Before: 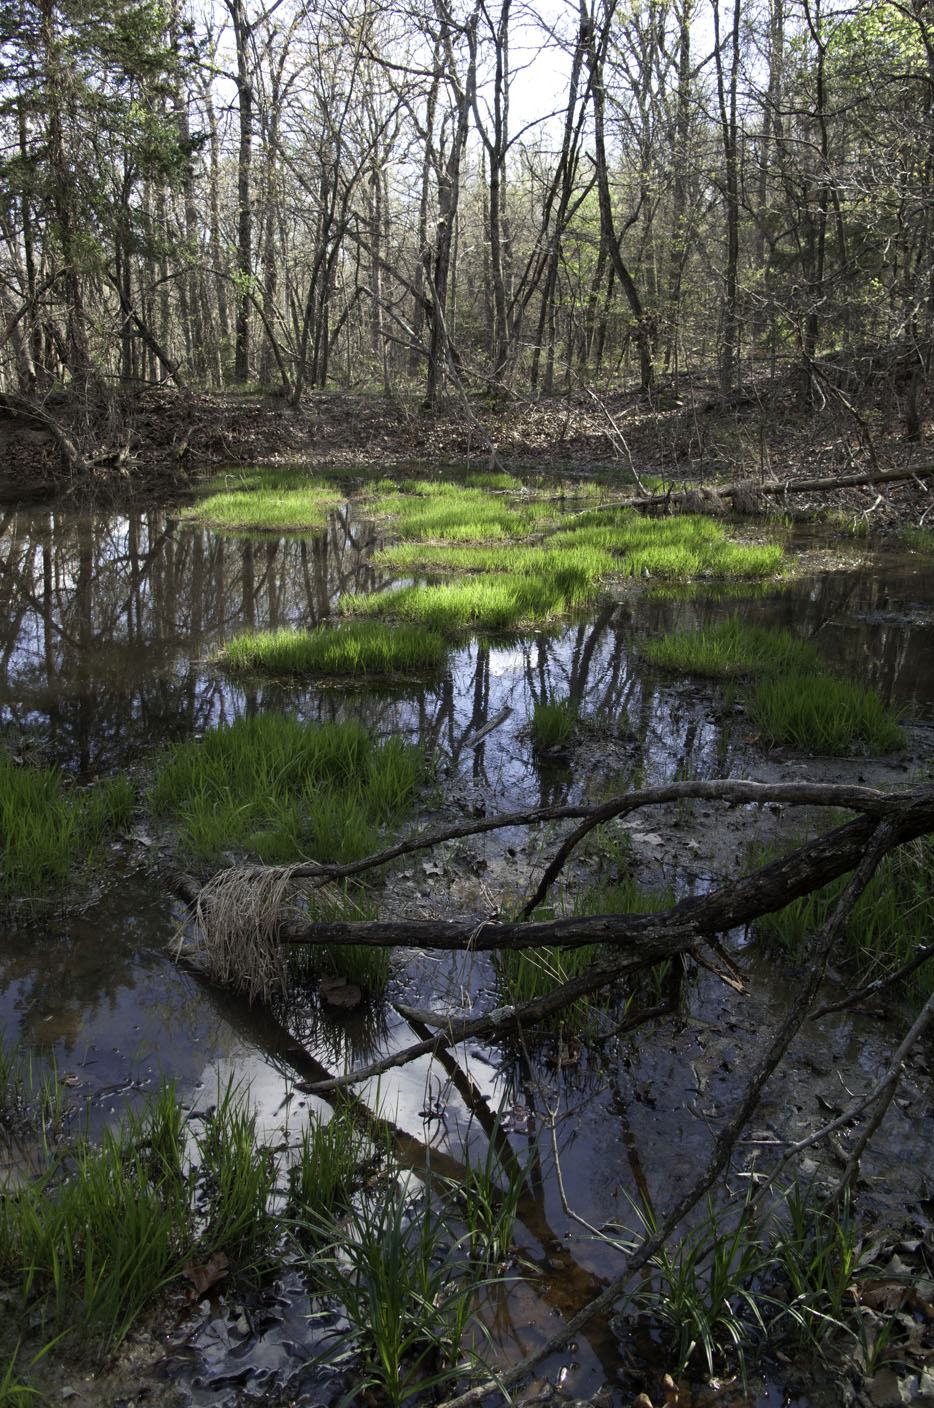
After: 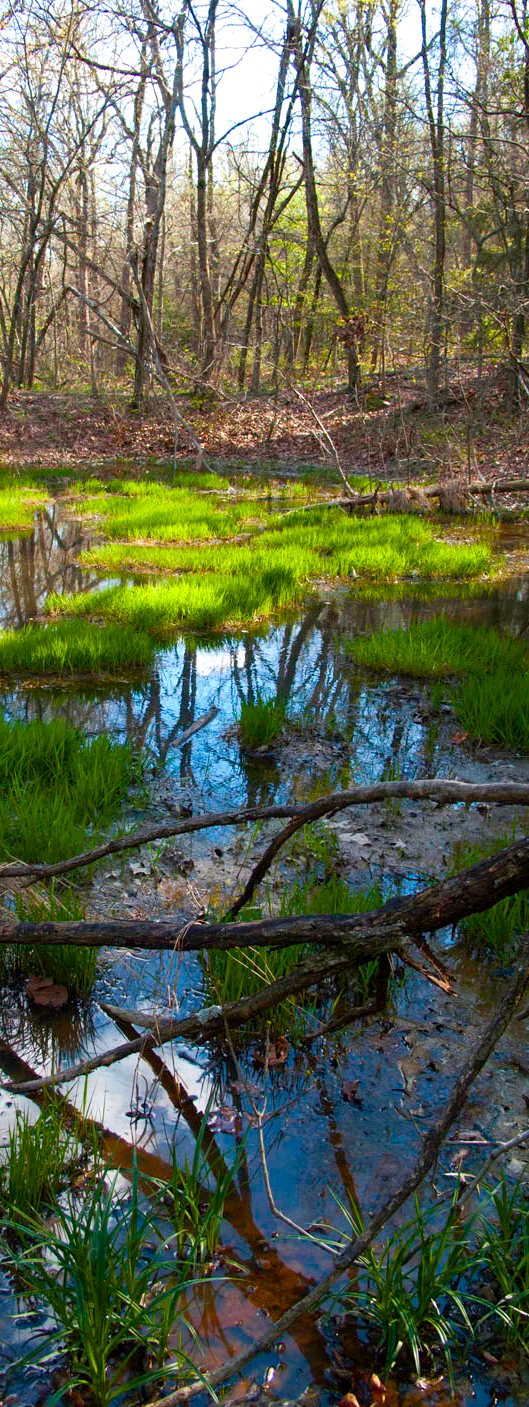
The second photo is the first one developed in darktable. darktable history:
color balance rgb: highlights gain › luminance 14.513%, perceptual saturation grading › global saturation 39.017%, perceptual saturation grading › highlights -24.875%, perceptual saturation grading › mid-tones 34.488%, perceptual saturation grading › shadows 35.052%, global vibrance 40.621%
crop: left 31.437%, top 0.023%, right 11.923%
